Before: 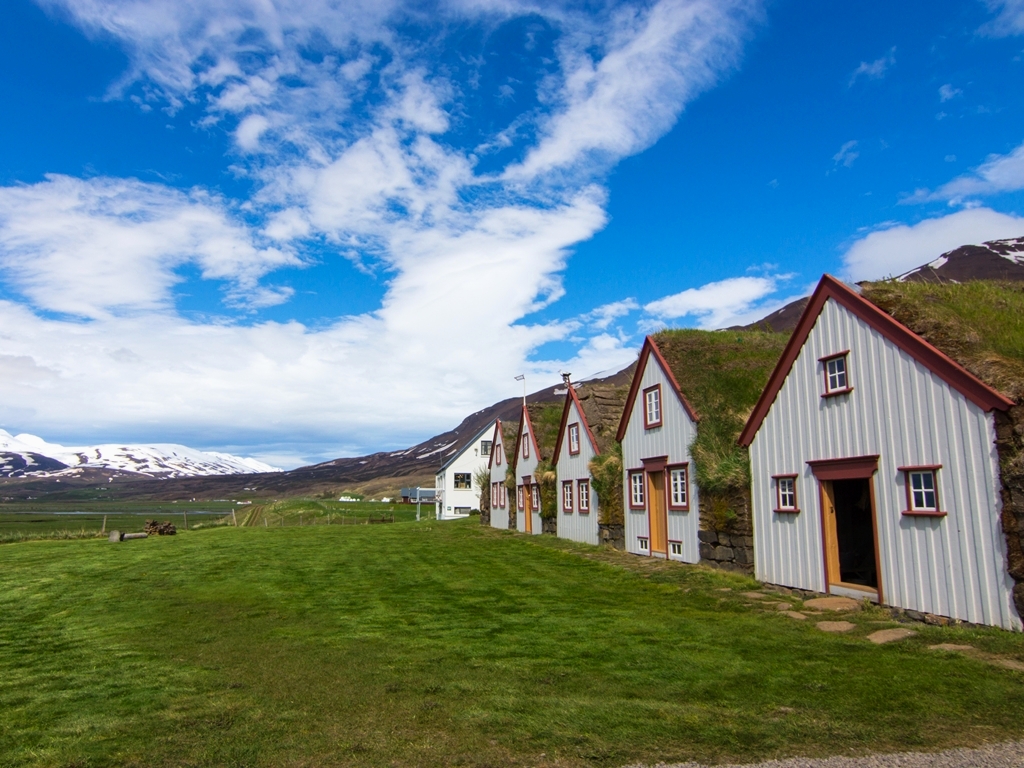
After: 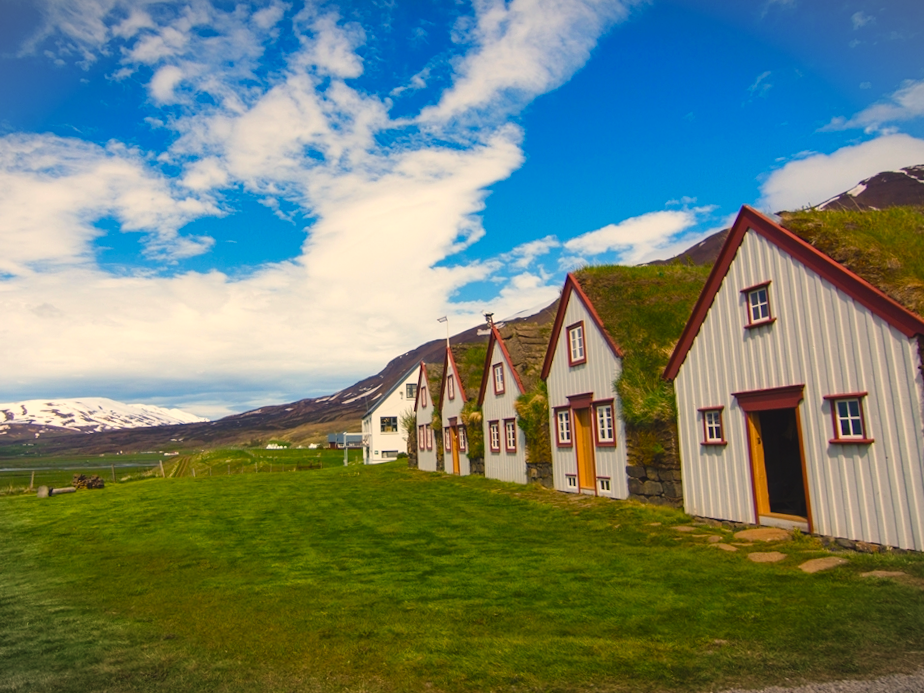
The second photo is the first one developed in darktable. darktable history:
color balance rgb: shadows lift › chroma 2%, shadows lift › hue 247.2°, power › chroma 0.3%, power › hue 25.2°, highlights gain › chroma 3%, highlights gain › hue 60°, global offset › luminance 0.75%, perceptual saturation grading › global saturation 20%, perceptual saturation grading › highlights -20%, perceptual saturation grading › shadows 30%, global vibrance 20%
crop and rotate: angle 1.96°, left 5.673%, top 5.673%
vignetting: fall-off start 100%, brightness -0.282, width/height ratio 1.31
white balance: red 1.029, blue 0.92
